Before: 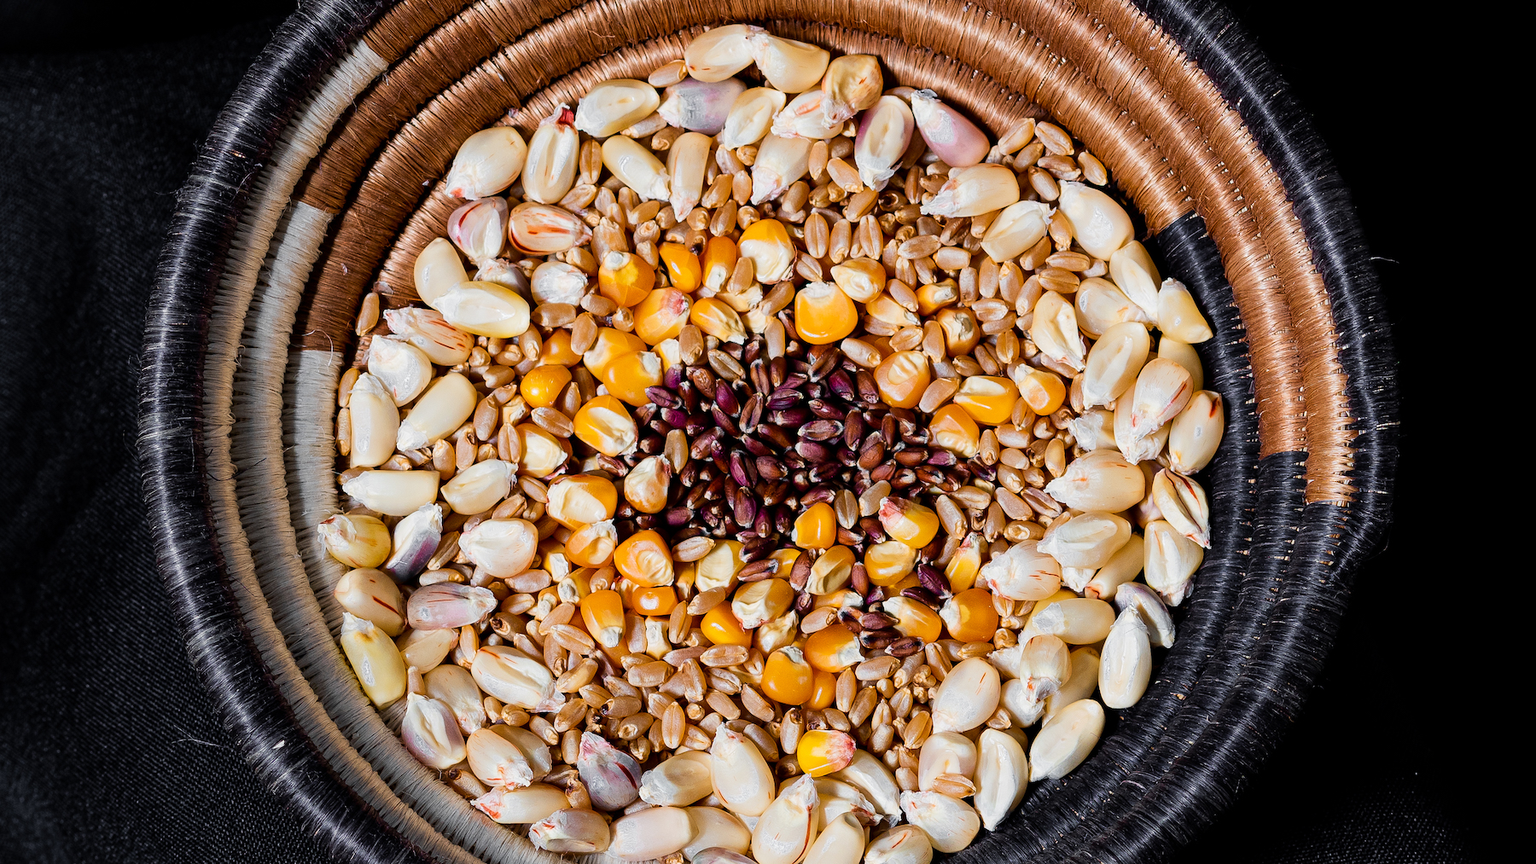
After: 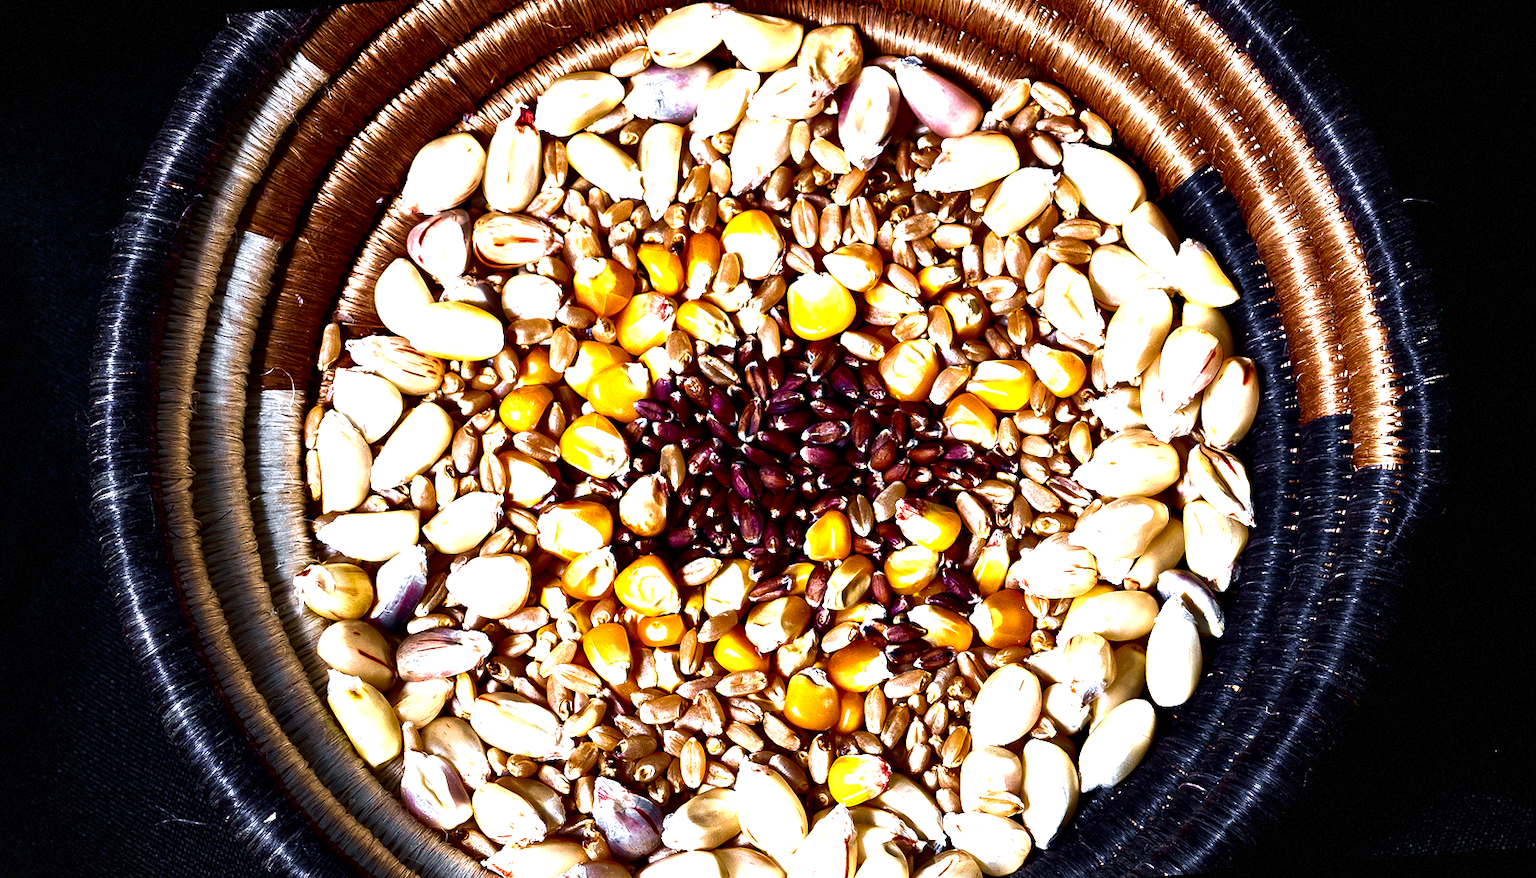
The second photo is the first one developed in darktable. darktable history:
vignetting: dithering 8-bit output, unbound false
white balance: red 0.98, blue 1.034
contrast brightness saturation: contrast 0.24, brightness -0.24, saturation 0.14
velvia: strength 45%
exposure: black level correction 0, exposure 1.2 EV, compensate highlight preservation false
rotate and perspective: rotation -4.57°, crop left 0.054, crop right 0.944, crop top 0.087, crop bottom 0.914
base curve: curves: ch0 [(0, 0) (0.841, 0.609) (1, 1)]
